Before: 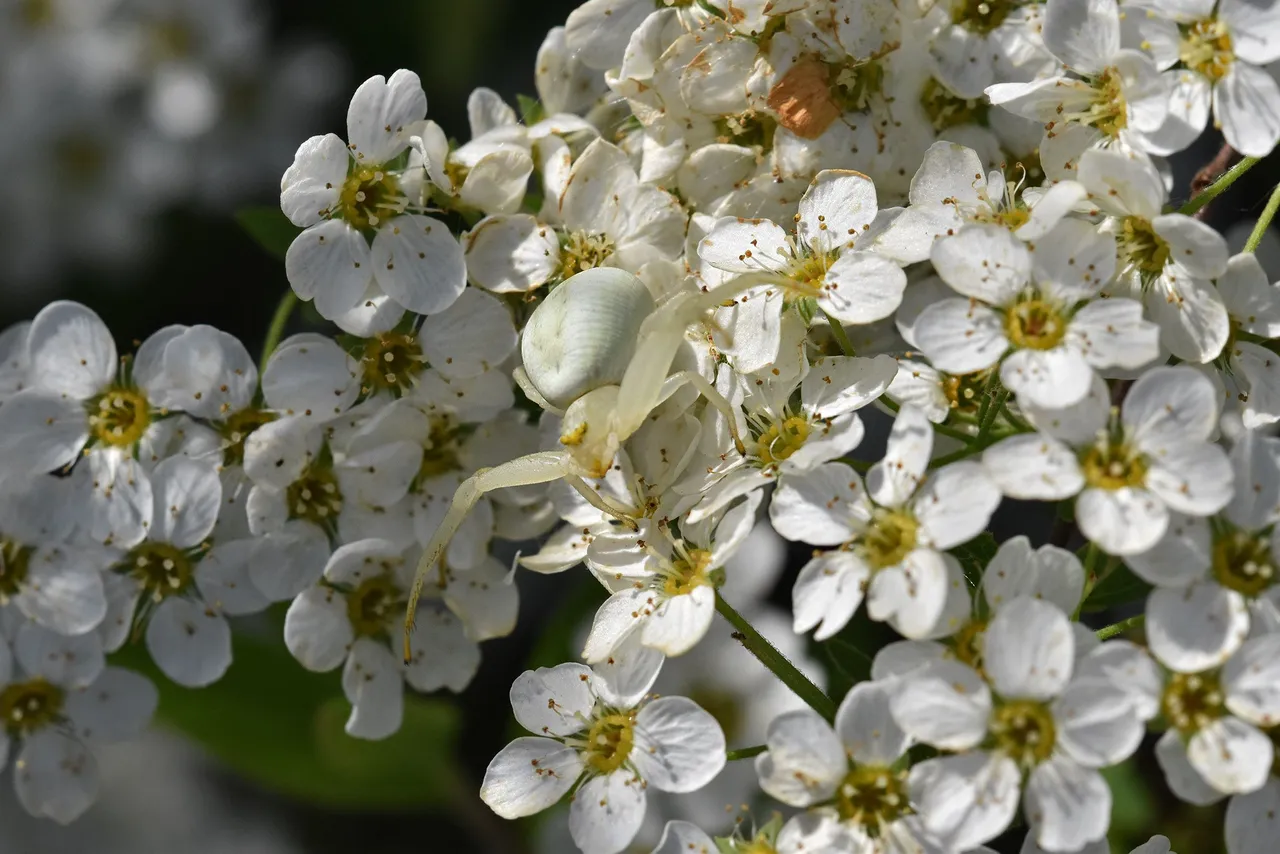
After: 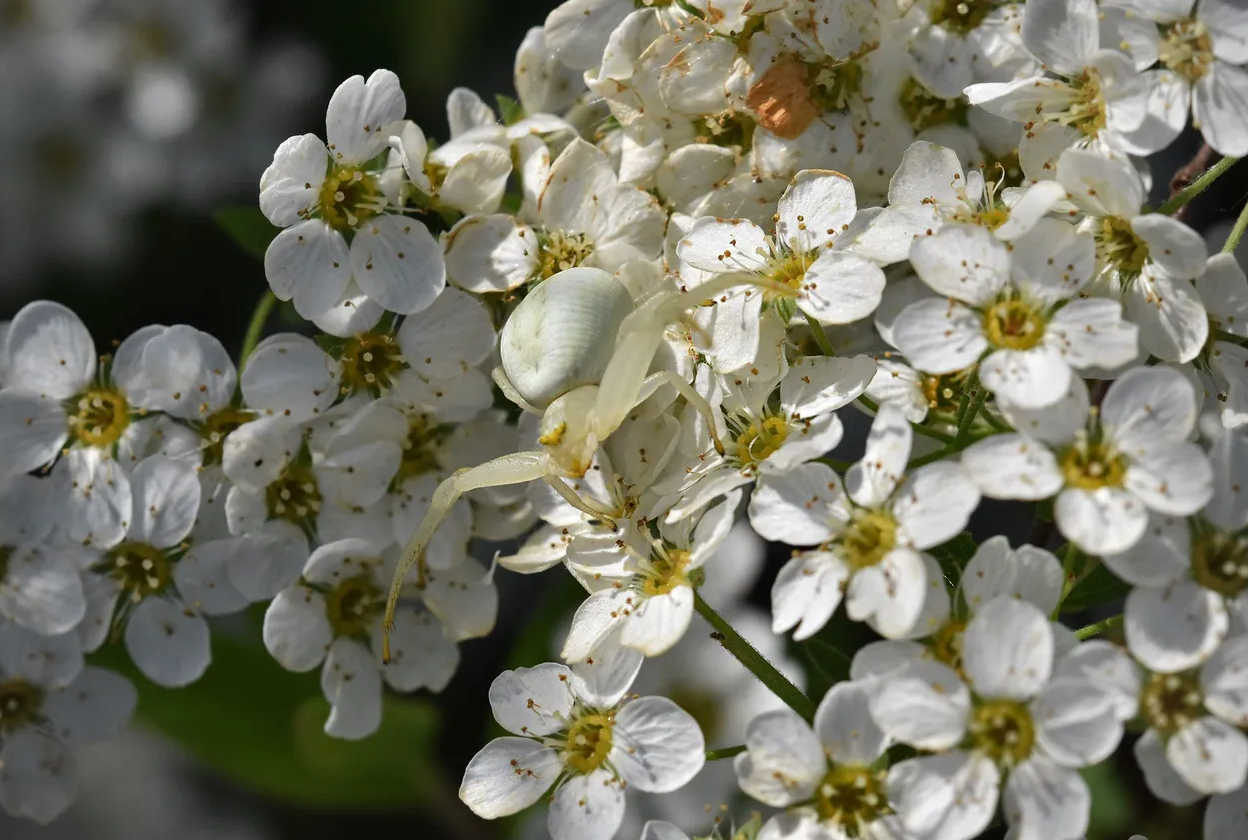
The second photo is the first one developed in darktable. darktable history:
vignetting: fall-off radius 60.97%
crop and rotate: left 1.686%, right 0.764%, bottom 1.609%
levels: black 0.097%
